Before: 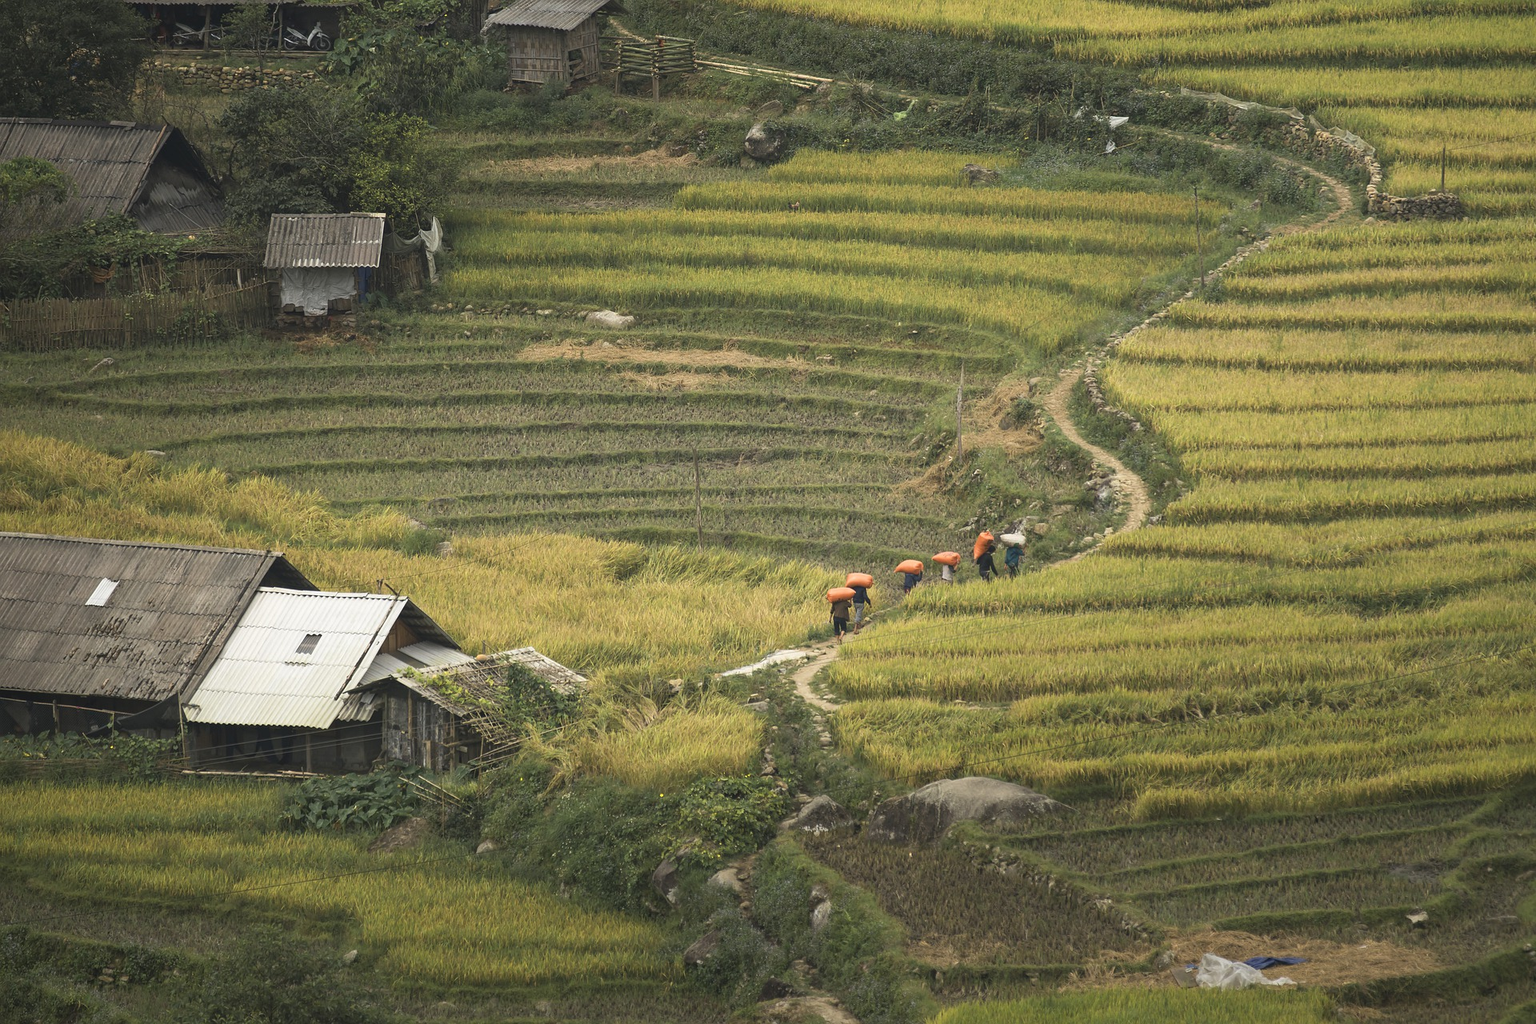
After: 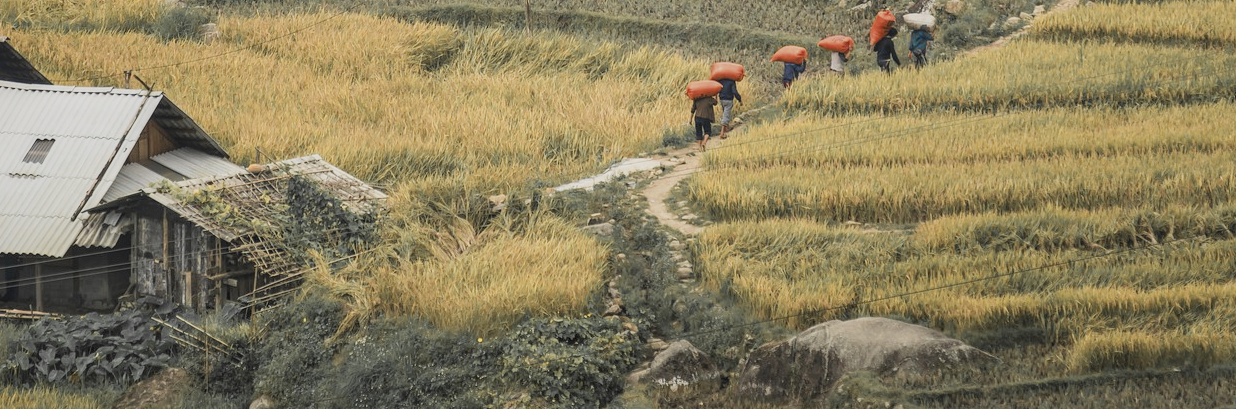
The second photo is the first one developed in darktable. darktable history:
exposure: black level correction 0, exposure 0.5 EV, compensate exposure bias true, compensate highlight preservation false
crop: left 18.091%, top 51.13%, right 17.525%, bottom 16.85%
filmic rgb: black relative exposure -7.65 EV, white relative exposure 4.56 EV, hardness 3.61
contrast brightness saturation: contrast -0.08, brightness -0.04, saturation -0.11
local contrast: on, module defaults
color zones: curves: ch0 [(0, 0.363) (0.128, 0.373) (0.25, 0.5) (0.402, 0.407) (0.521, 0.525) (0.63, 0.559) (0.729, 0.662) (0.867, 0.471)]; ch1 [(0, 0.515) (0.136, 0.618) (0.25, 0.5) (0.378, 0) (0.516, 0) (0.622, 0.593) (0.737, 0.819) (0.87, 0.593)]; ch2 [(0, 0.529) (0.128, 0.471) (0.282, 0.451) (0.386, 0.662) (0.516, 0.525) (0.633, 0.554) (0.75, 0.62) (0.875, 0.441)]
